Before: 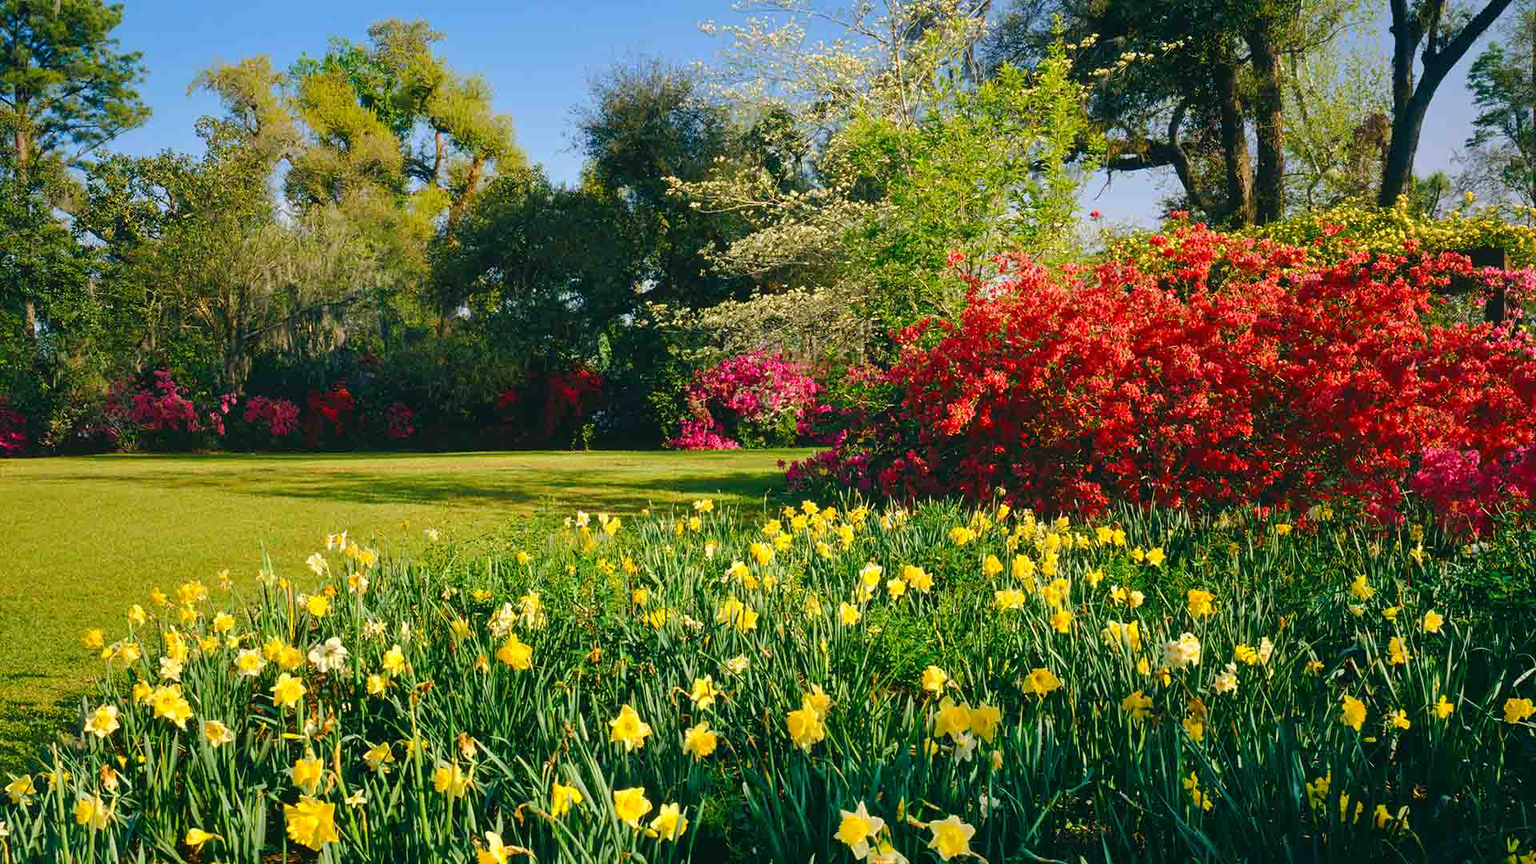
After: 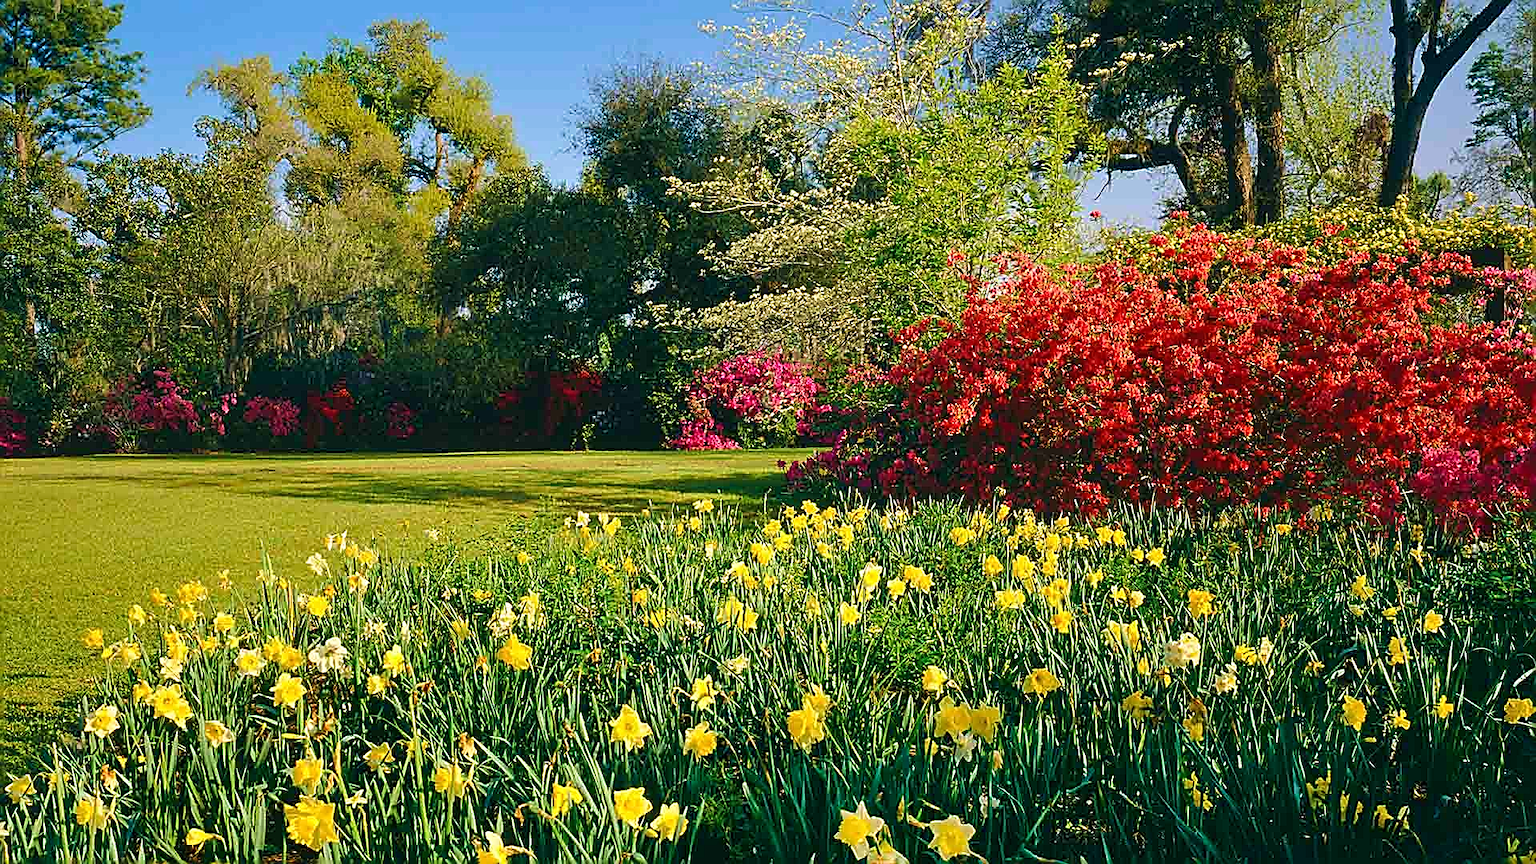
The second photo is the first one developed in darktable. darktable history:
velvia: on, module defaults
sharpen: radius 1.685, amount 1.294
